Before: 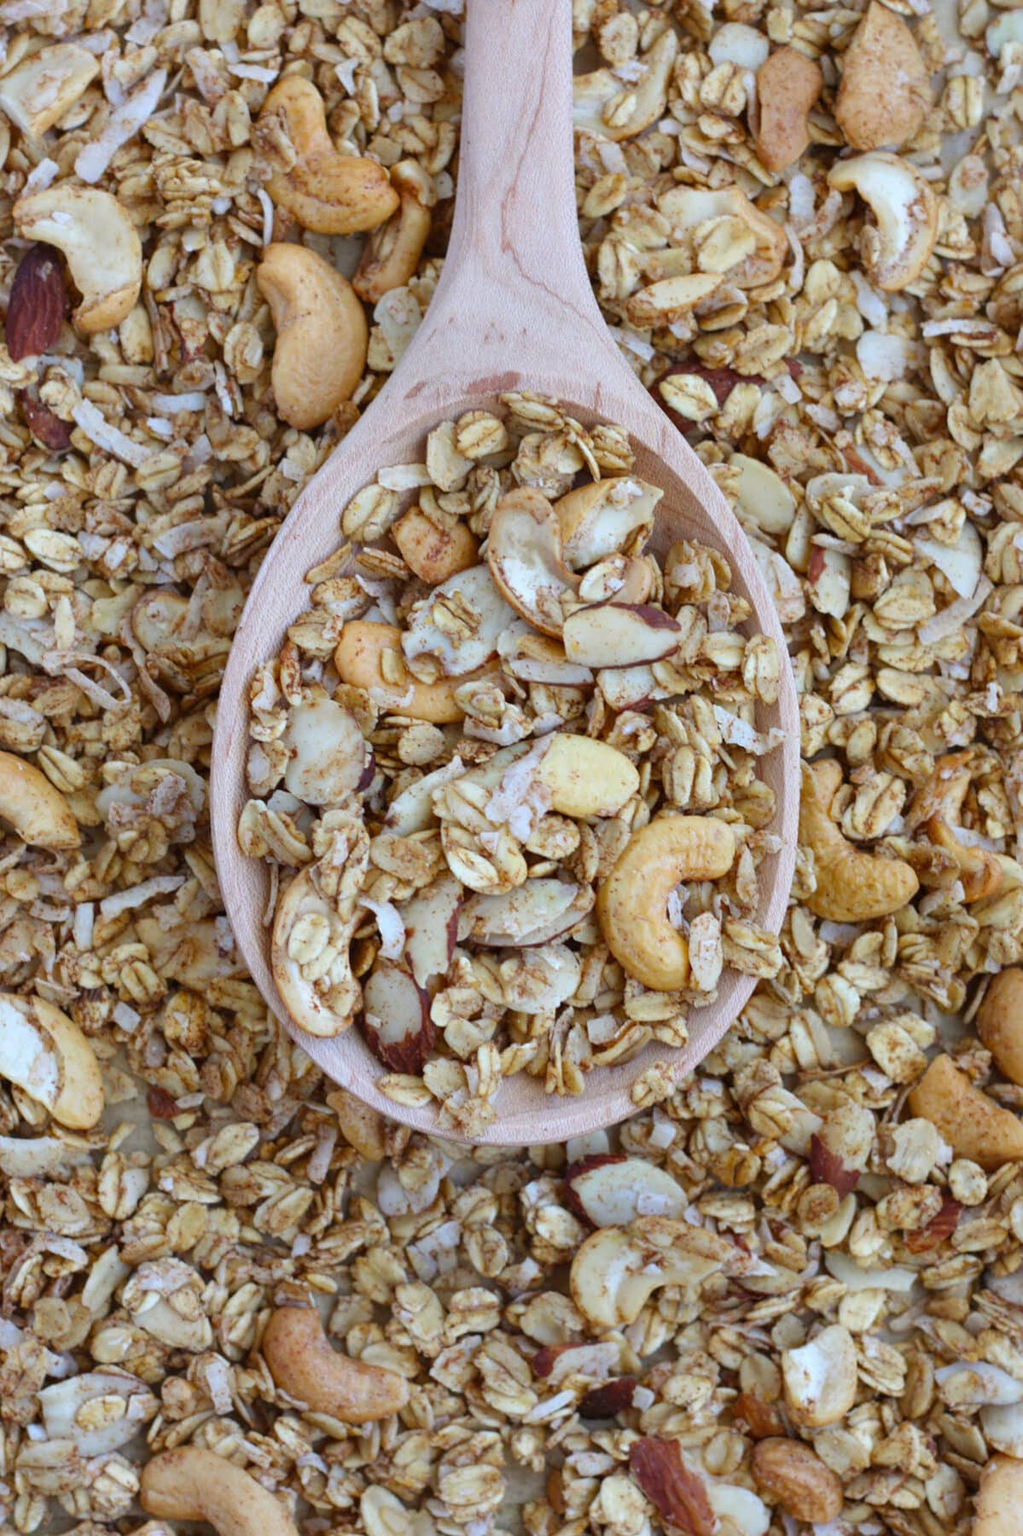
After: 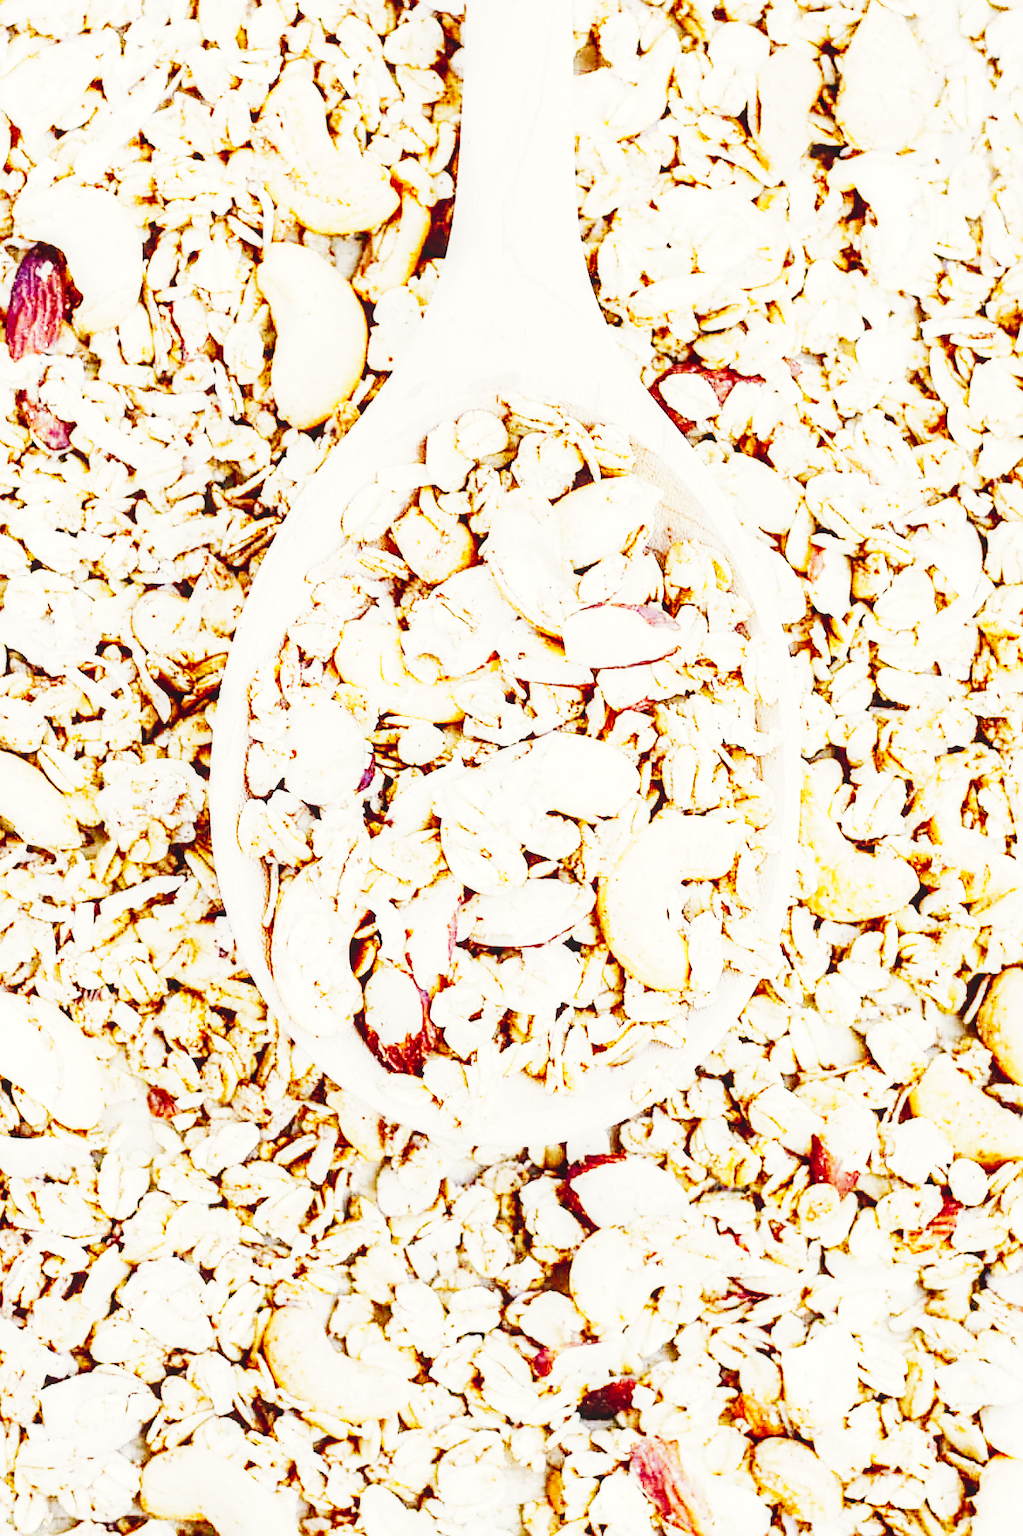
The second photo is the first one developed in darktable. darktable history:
base curve: curves: ch0 [(0, 0) (0.007, 0.004) (0.027, 0.03) (0.046, 0.07) (0.207, 0.54) (0.442, 0.872) (0.673, 0.972) (1, 1)], preserve colors none
tone curve: curves: ch0 [(0, 0.036) (0.037, 0.042) (0.167, 0.143) (0.433, 0.502) (0.531, 0.637) (0.696, 0.825) (0.856, 0.92) (1, 0.98)]; ch1 [(0, 0) (0.424, 0.383) (0.482, 0.459) (0.501, 0.5) (0.522, 0.526) (0.559, 0.563) (0.604, 0.646) (0.715, 0.729) (1, 1)]; ch2 [(0, 0) (0.369, 0.388) (0.45, 0.48) (0.499, 0.502) (0.504, 0.504) (0.512, 0.526) (0.581, 0.595) (0.708, 0.786) (1, 1)], preserve colors none
local contrast: on, module defaults
color correction: highlights b* 2.96
contrast brightness saturation: brightness -0.531
sharpen: amount 0.498
exposure: exposure 1.996 EV, compensate exposure bias true, compensate highlight preservation false
